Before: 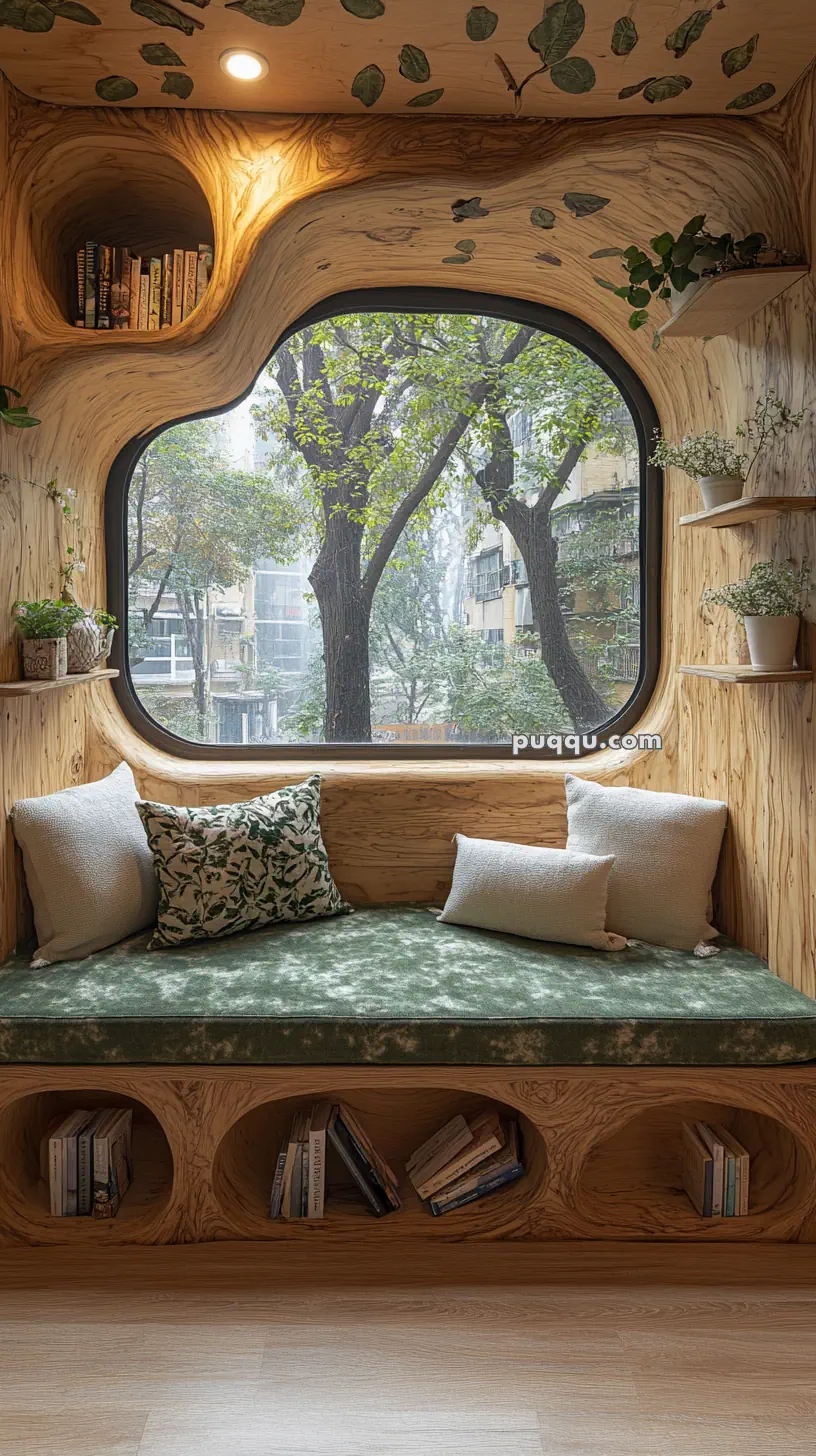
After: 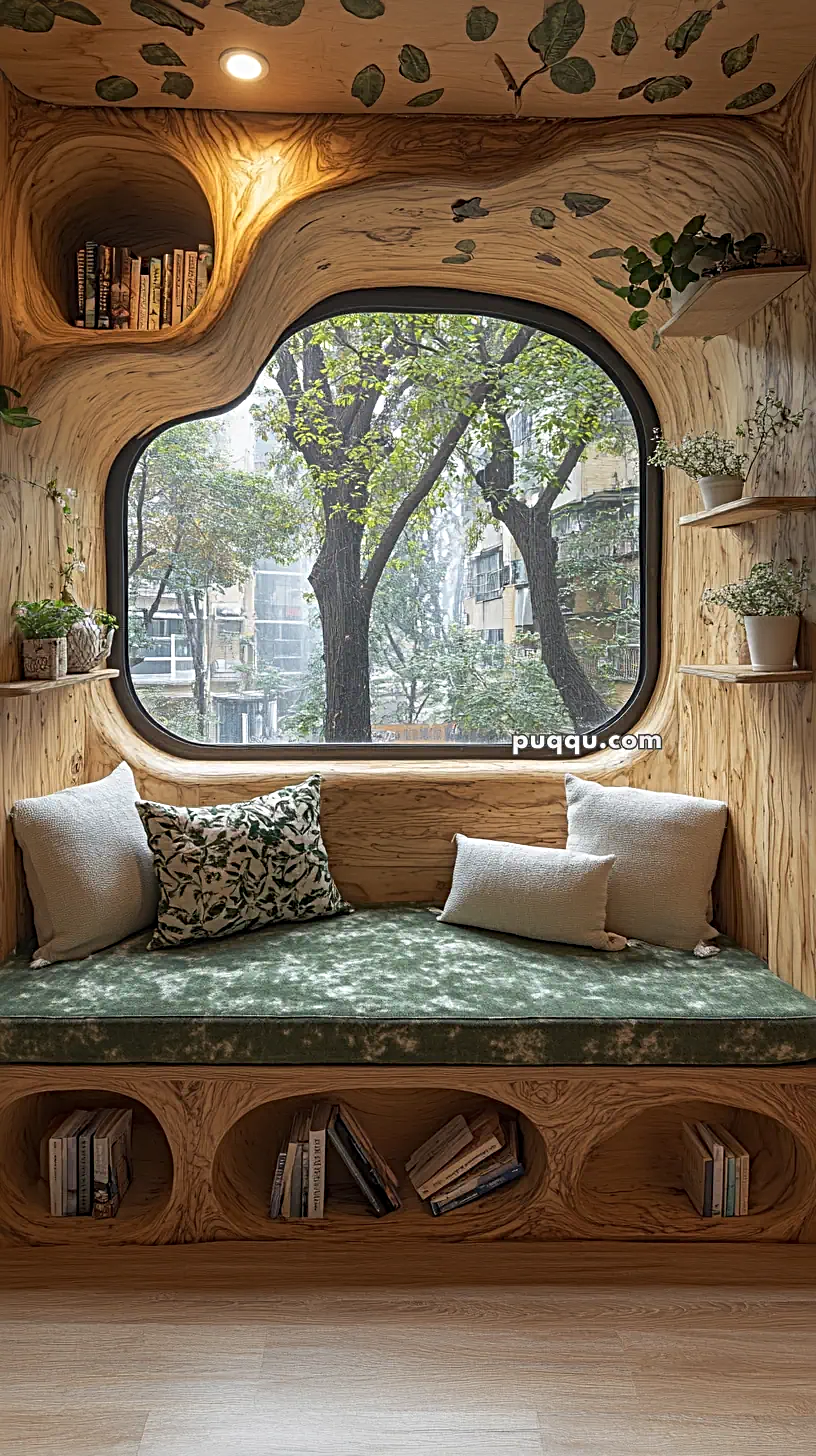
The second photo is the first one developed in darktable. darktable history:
sharpen: radius 3.993
